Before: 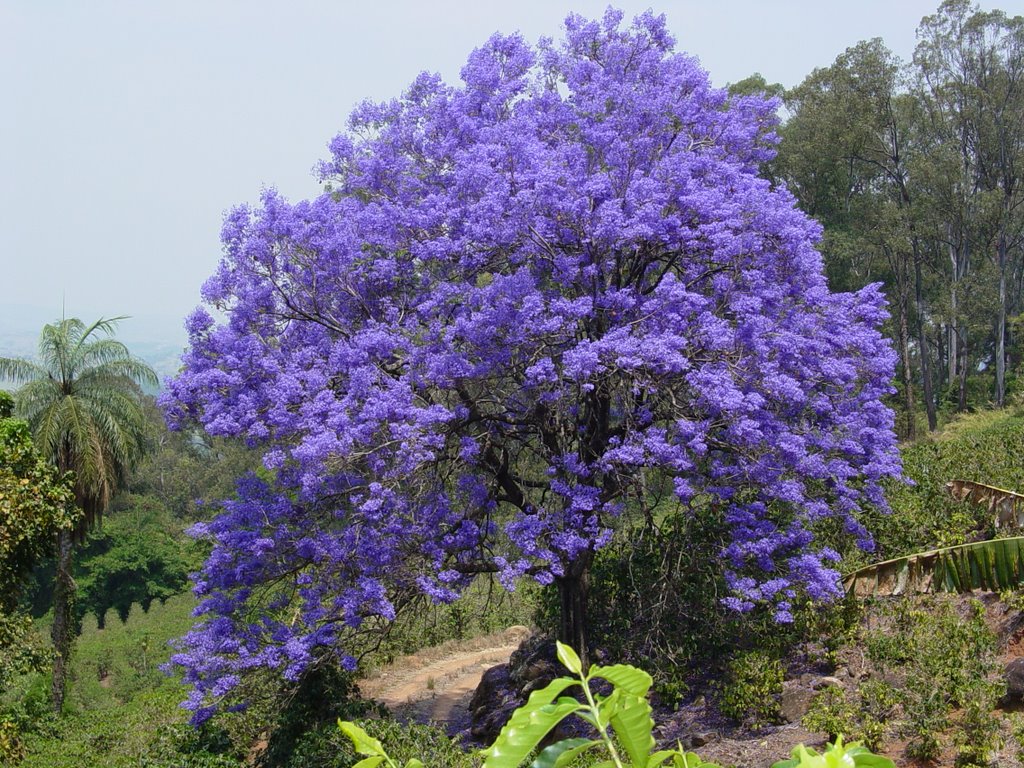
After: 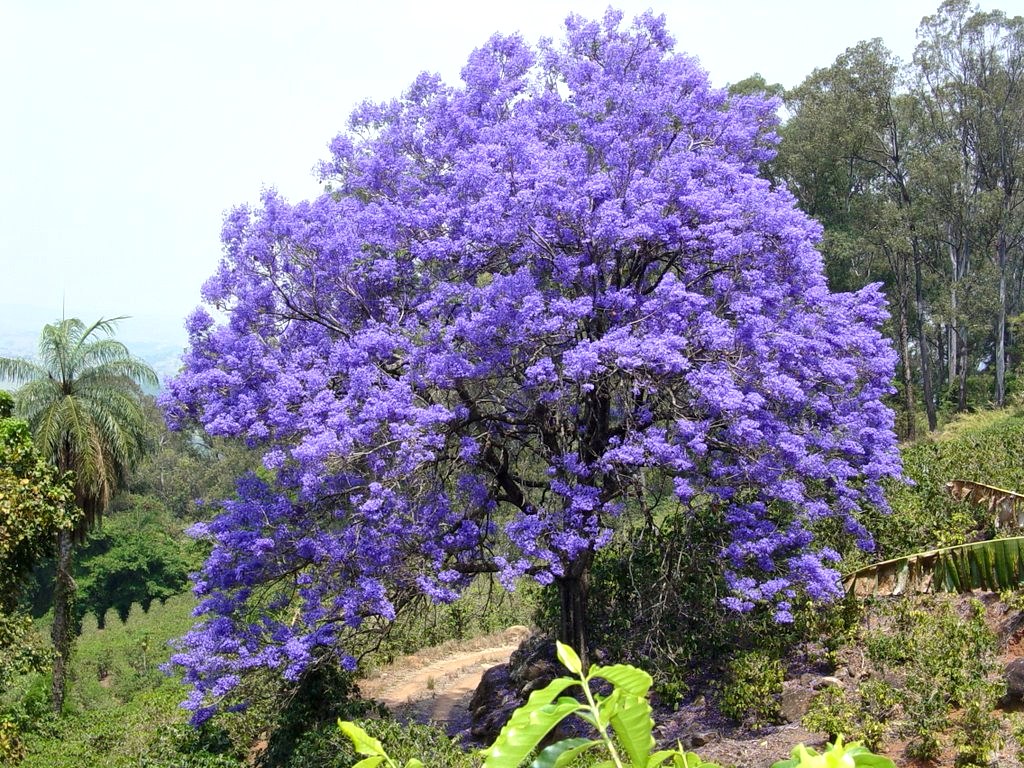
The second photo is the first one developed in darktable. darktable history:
local contrast: mode bilateral grid, contrast 20, coarseness 50, detail 130%, midtone range 0.2
exposure: black level correction 0.001, exposure 0.5 EV, compensate exposure bias true, compensate highlight preservation false
